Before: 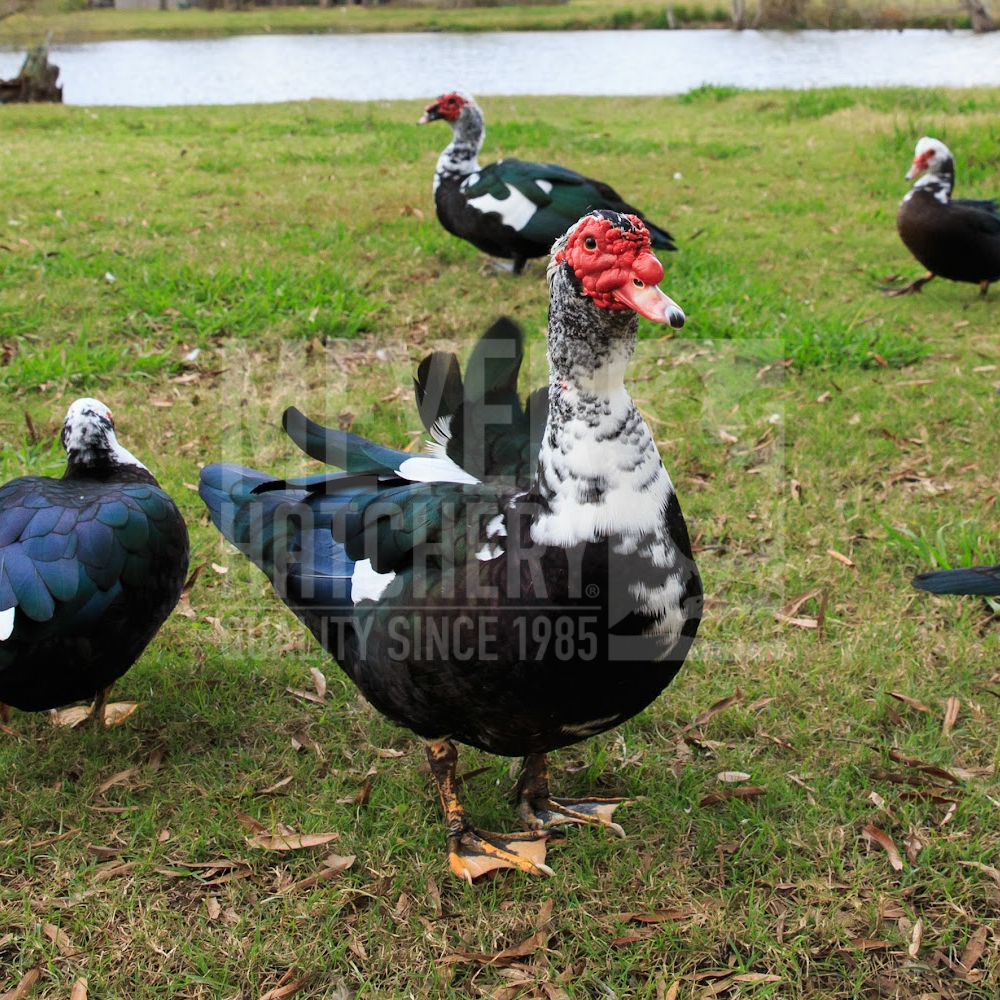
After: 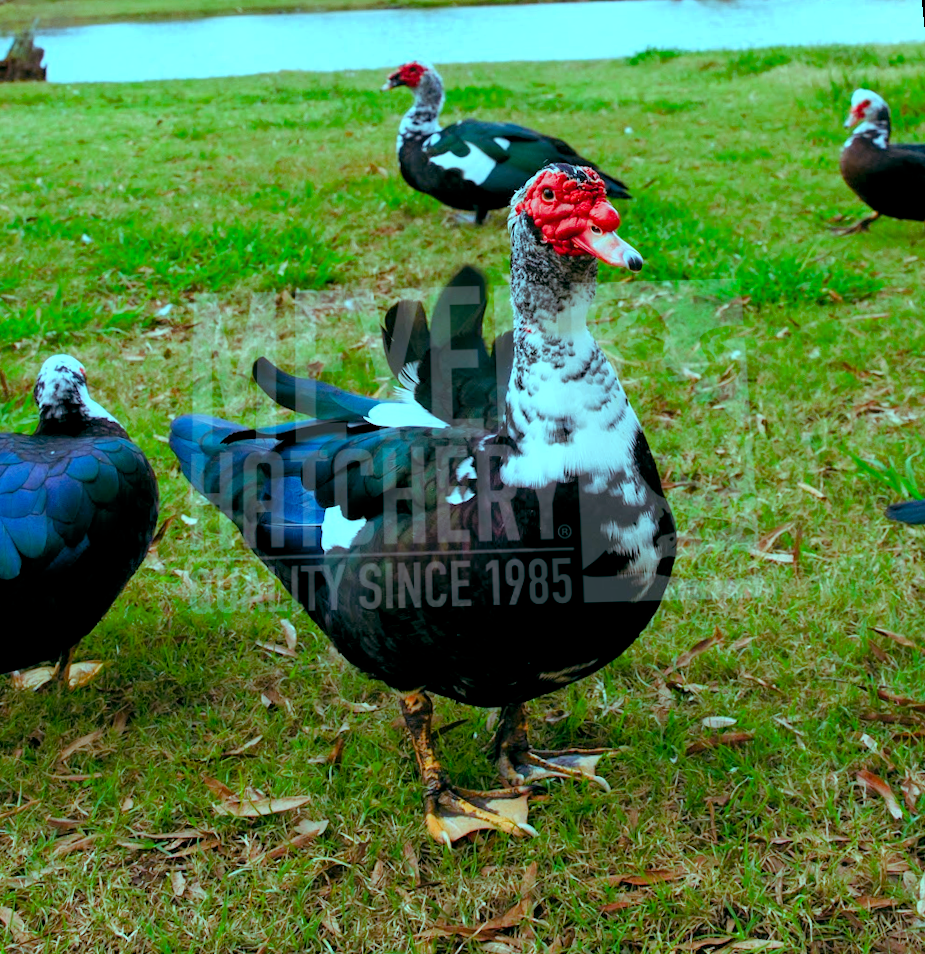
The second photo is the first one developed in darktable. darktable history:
shadows and highlights: shadows 43.06, highlights 6.94
rotate and perspective: rotation -1.68°, lens shift (vertical) -0.146, crop left 0.049, crop right 0.912, crop top 0.032, crop bottom 0.96
color balance rgb: shadows lift › luminance -7.7%, shadows lift › chroma 2.13%, shadows lift › hue 165.27°, power › luminance -7.77%, power › chroma 1.34%, power › hue 330.55°, highlights gain › luminance -33.33%, highlights gain › chroma 5.68%, highlights gain › hue 217.2°, global offset › luminance -0.33%, global offset › chroma 0.11%, global offset › hue 165.27°, perceptual saturation grading › global saturation 27.72%, perceptual saturation grading › highlights -25%, perceptual saturation grading › mid-tones 25%, perceptual saturation grading › shadows 50%
levels: mode automatic, black 0.023%, white 99.97%, levels [0.062, 0.494, 0.925]
white balance: red 0.978, blue 0.999
